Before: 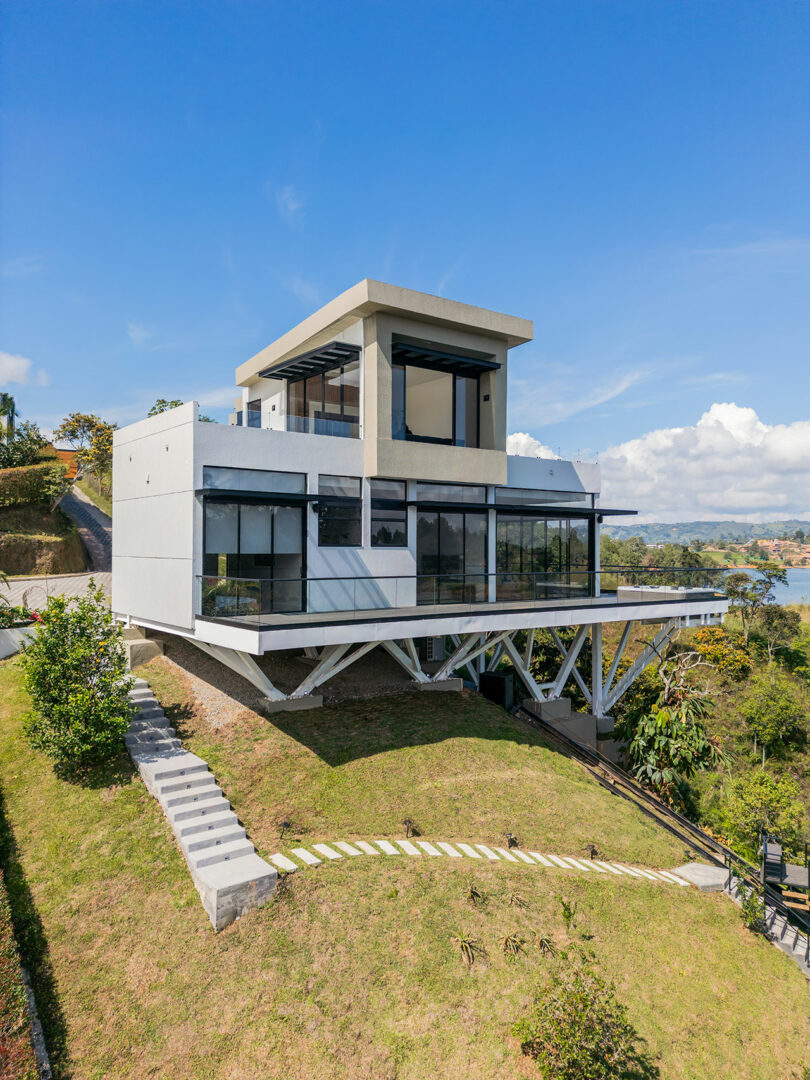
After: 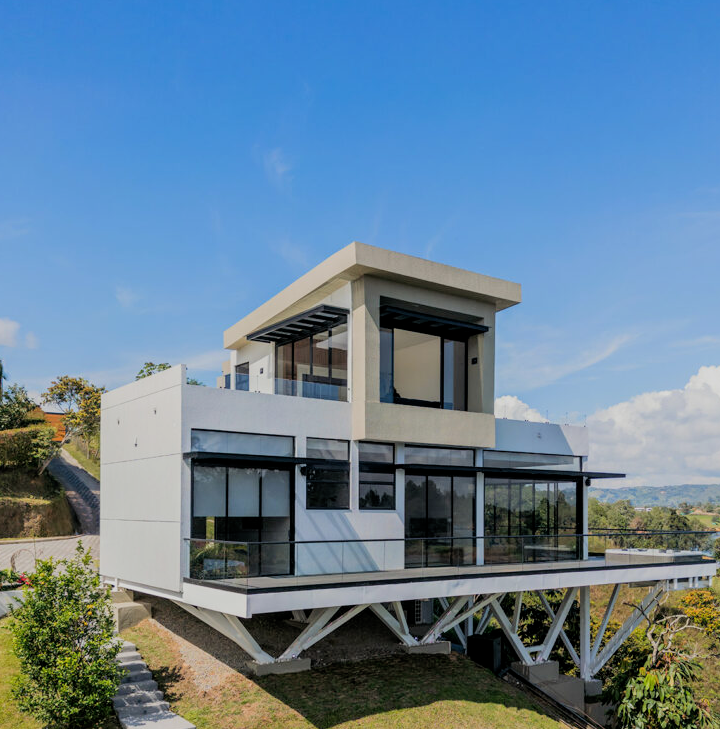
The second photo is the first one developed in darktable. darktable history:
filmic rgb: middle gray luminance 18.42%, black relative exposure -9 EV, white relative exposure 3.75 EV, threshold 6 EV, target black luminance 0%, hardness 4.85, latitude 67.35%, contrast 0.955, highlights saturation mix 20%, shadows ↔ highlights balance 21.36%, add noise in highlights 0, preserve chrominance luminance Y, color science v3 (2019), use custom middle-gray values true, iterations of high-quality reconstruction 0, contrast in highlights soft, enable highlight reconstruction true
crop: left 1.509%, top 3.452%, right 7.696%, bottom 28.452%
